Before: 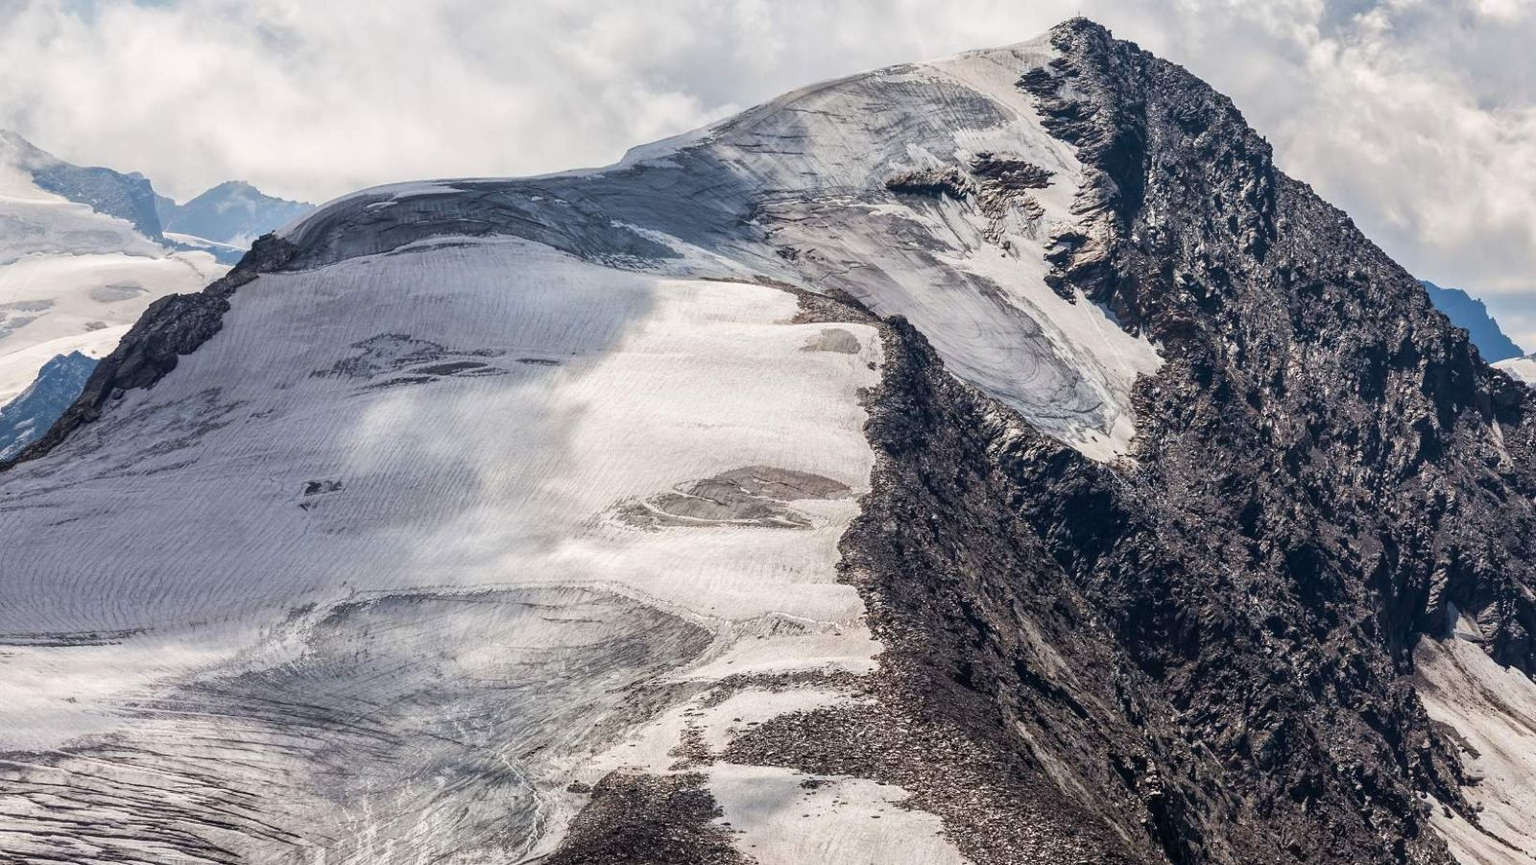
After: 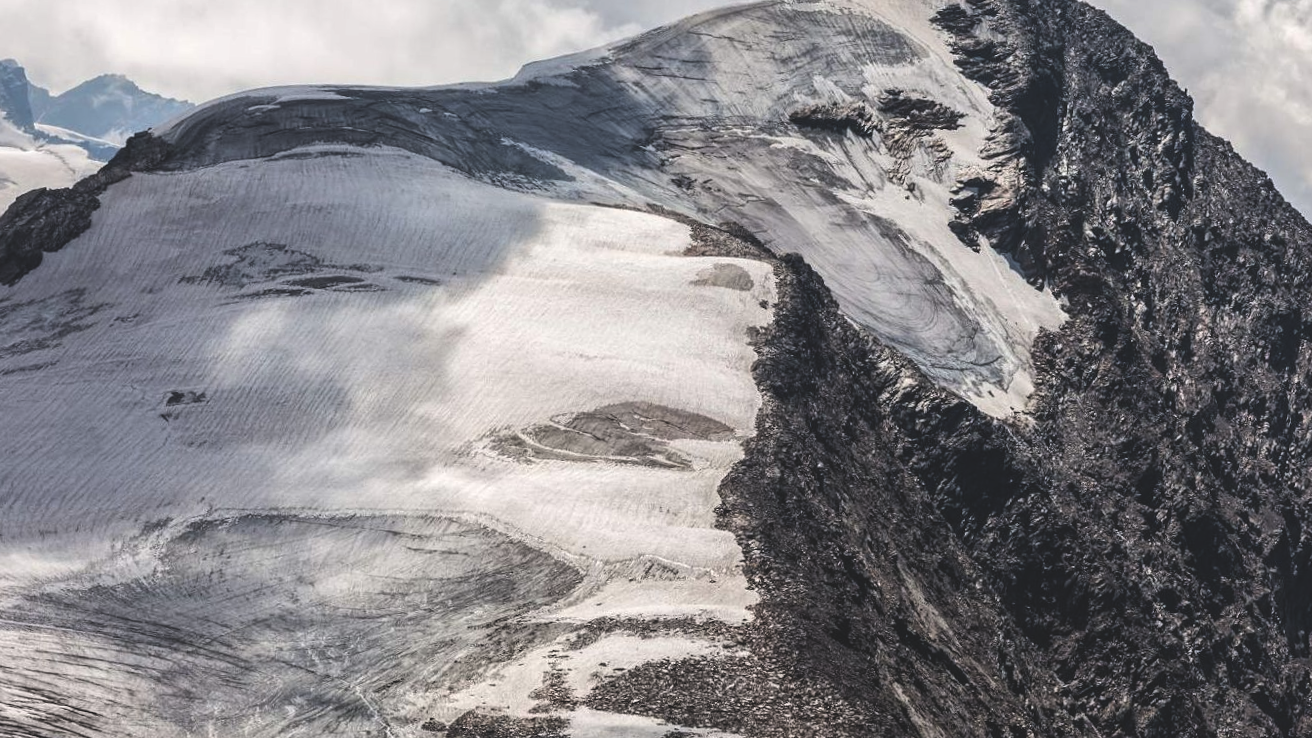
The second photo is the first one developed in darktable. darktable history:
crop and rotate: angle -3.27°, left 5.211%, top 5.211%, right 4.607%, bottom 4.607%
exposure: black level correction -0.041, exposure 0.064 EV, compensate highlight preservation false
levels: levels [0.116, 0.574, 1]
white balance: red 1, blue 1
